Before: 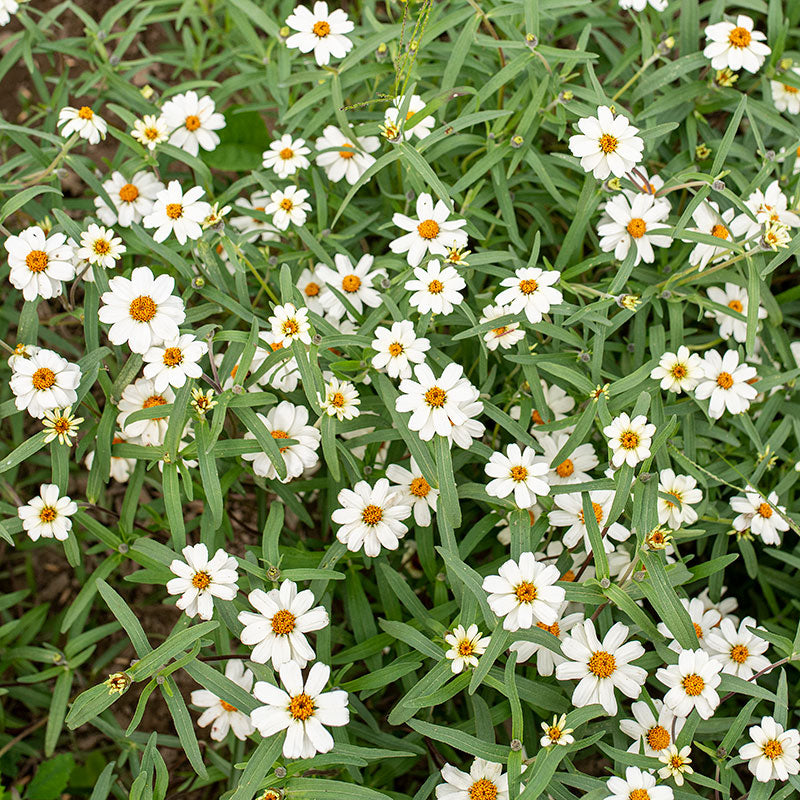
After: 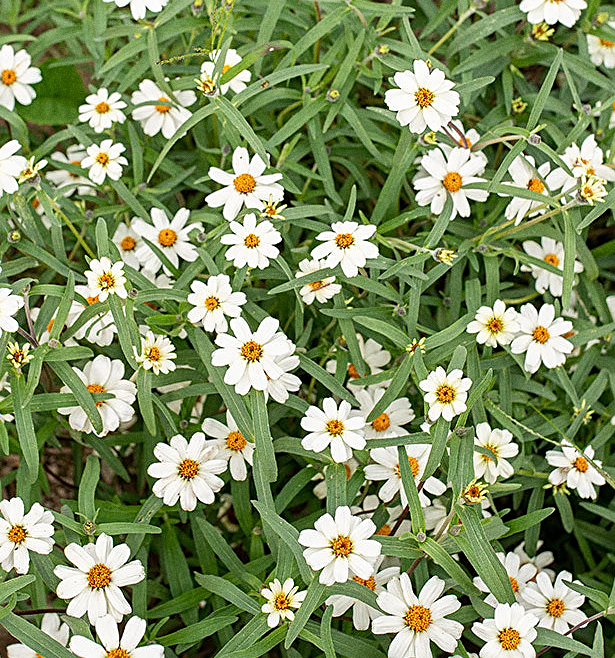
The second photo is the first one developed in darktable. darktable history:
grain: coarseness 0.47 ISO
sharpen: amount 0.478
crop: left 23.095%, top 5.827%, bottom 11.854%
